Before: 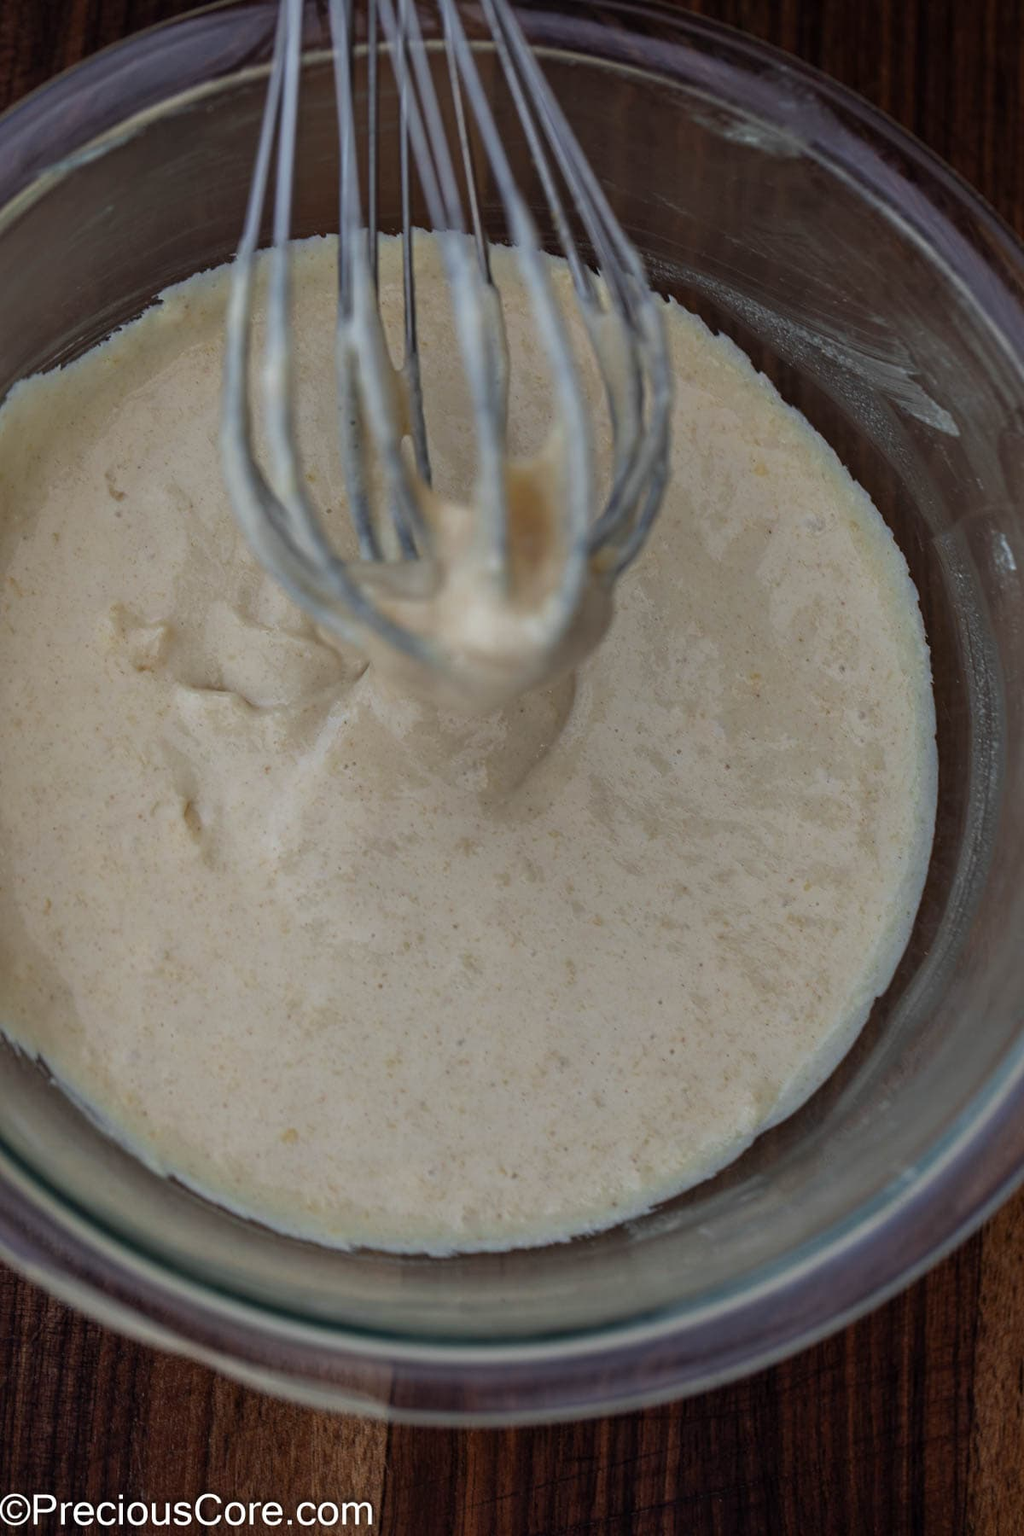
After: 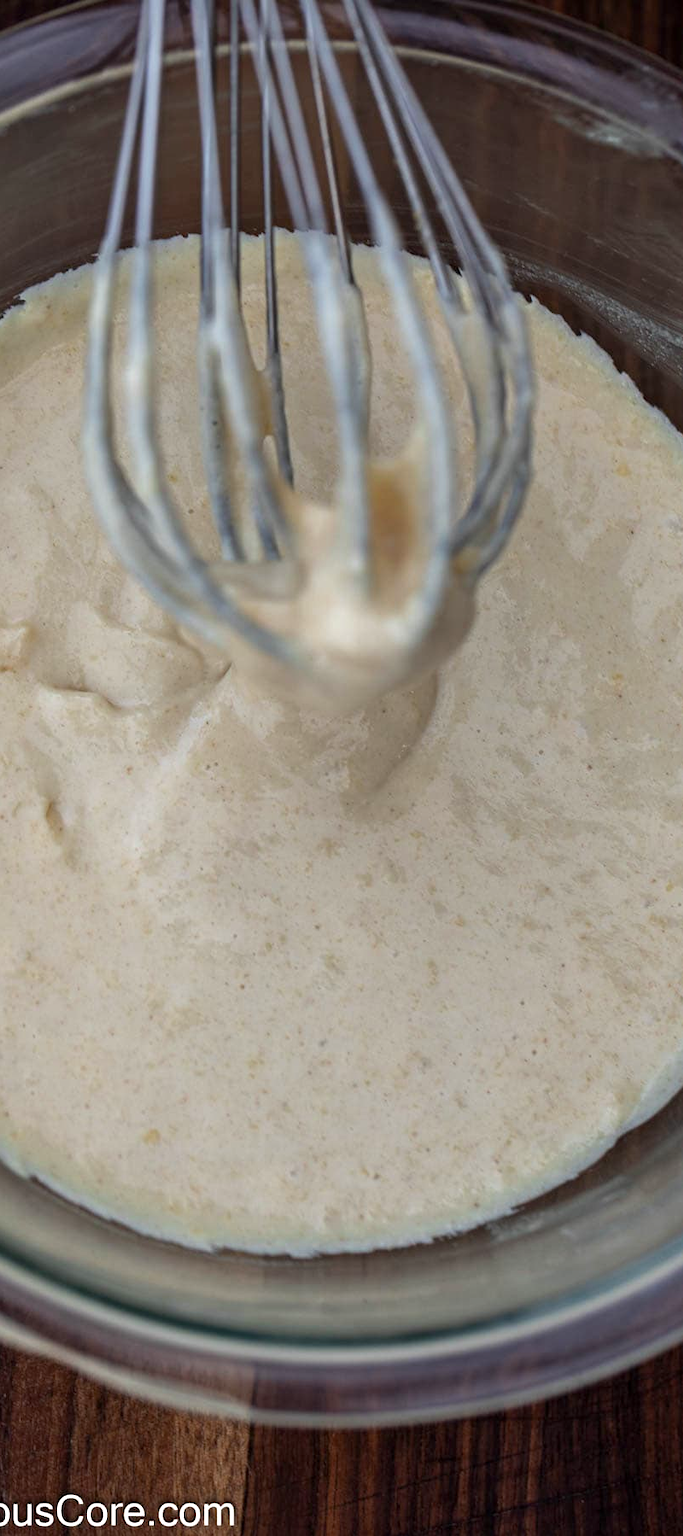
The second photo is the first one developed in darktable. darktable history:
exposure: black level correction 0.001, exposure 0.5 EV, compensate exposure bias true, compensate highlight preservation false
crop and rotate: left 13.537%, right 19.796%
